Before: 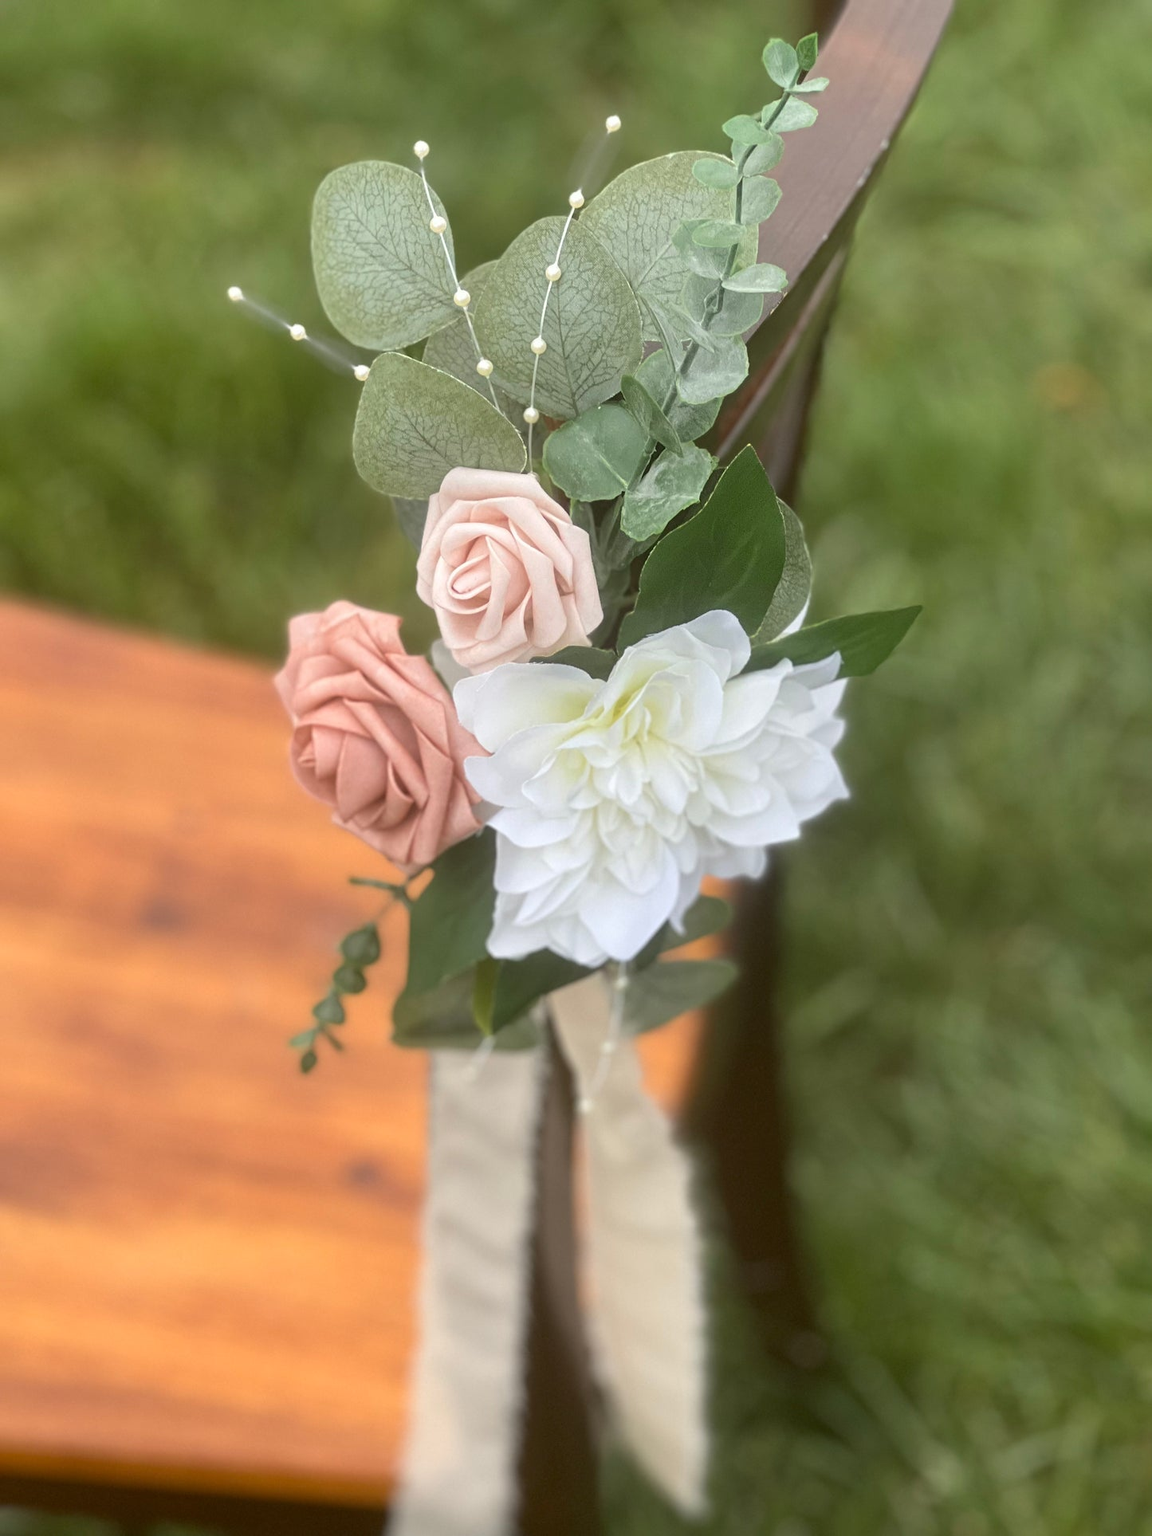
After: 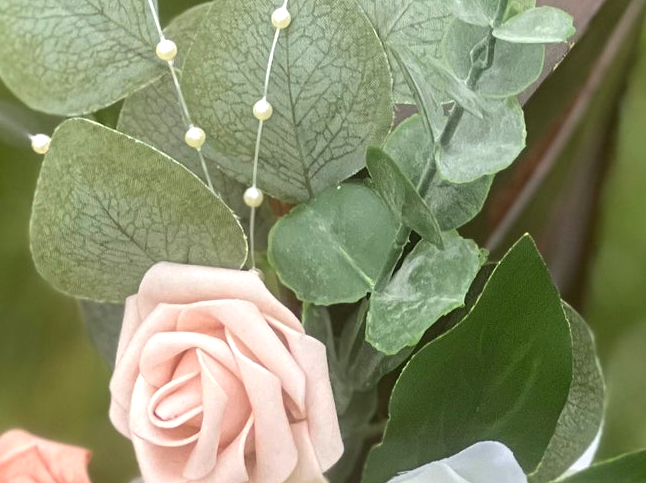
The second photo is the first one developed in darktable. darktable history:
crop: left 28.64%, top 16.832%, right 26.637%, bottom 58.055%
color balance: contrast 8.5%, output saturation 105%
